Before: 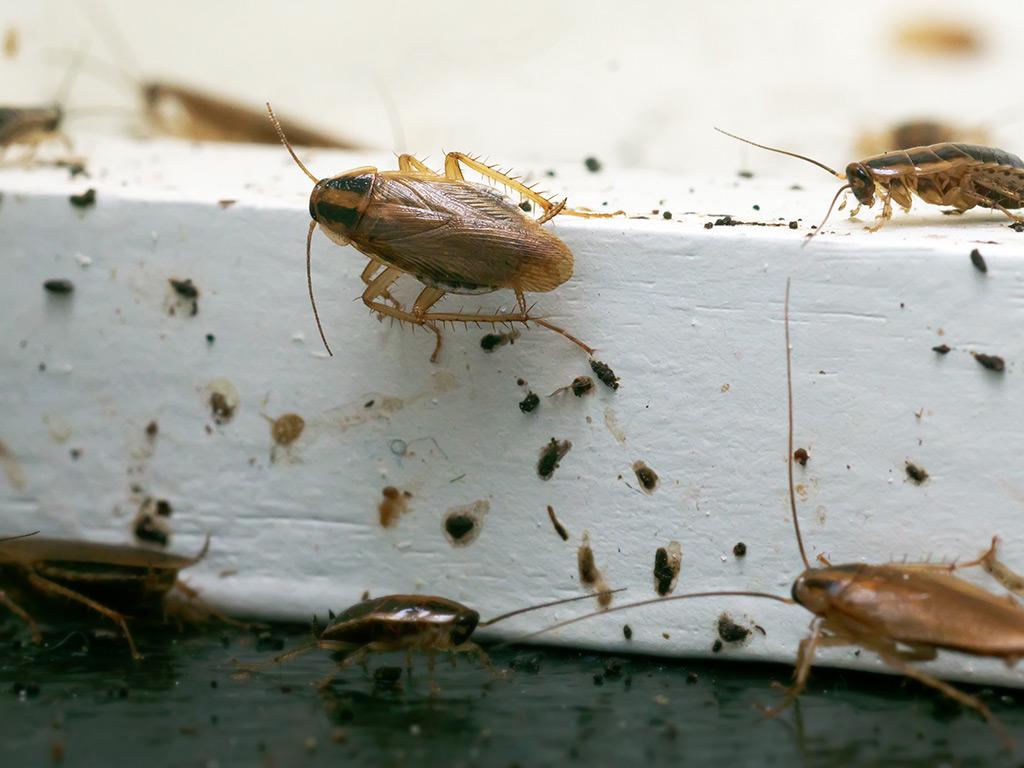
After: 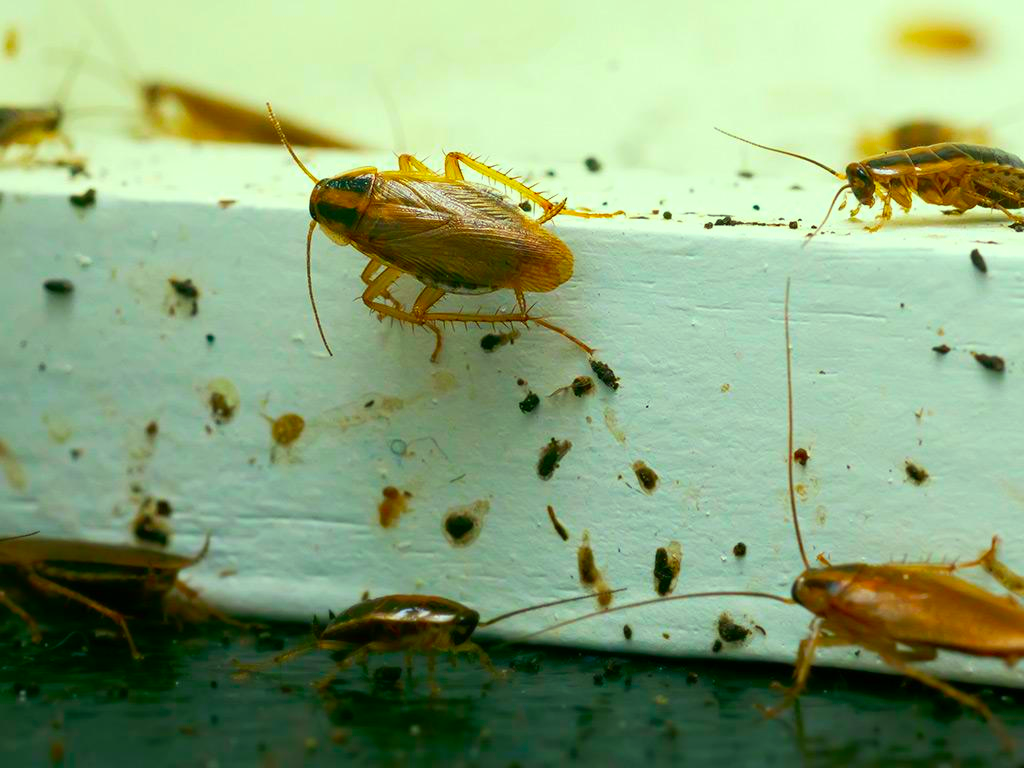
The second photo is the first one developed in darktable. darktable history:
color correction: highlights a* -10.77, highlights b* 9.8, saturation 1.72
contrast brightness saturation: contrast 0.04, saturation 0.16
